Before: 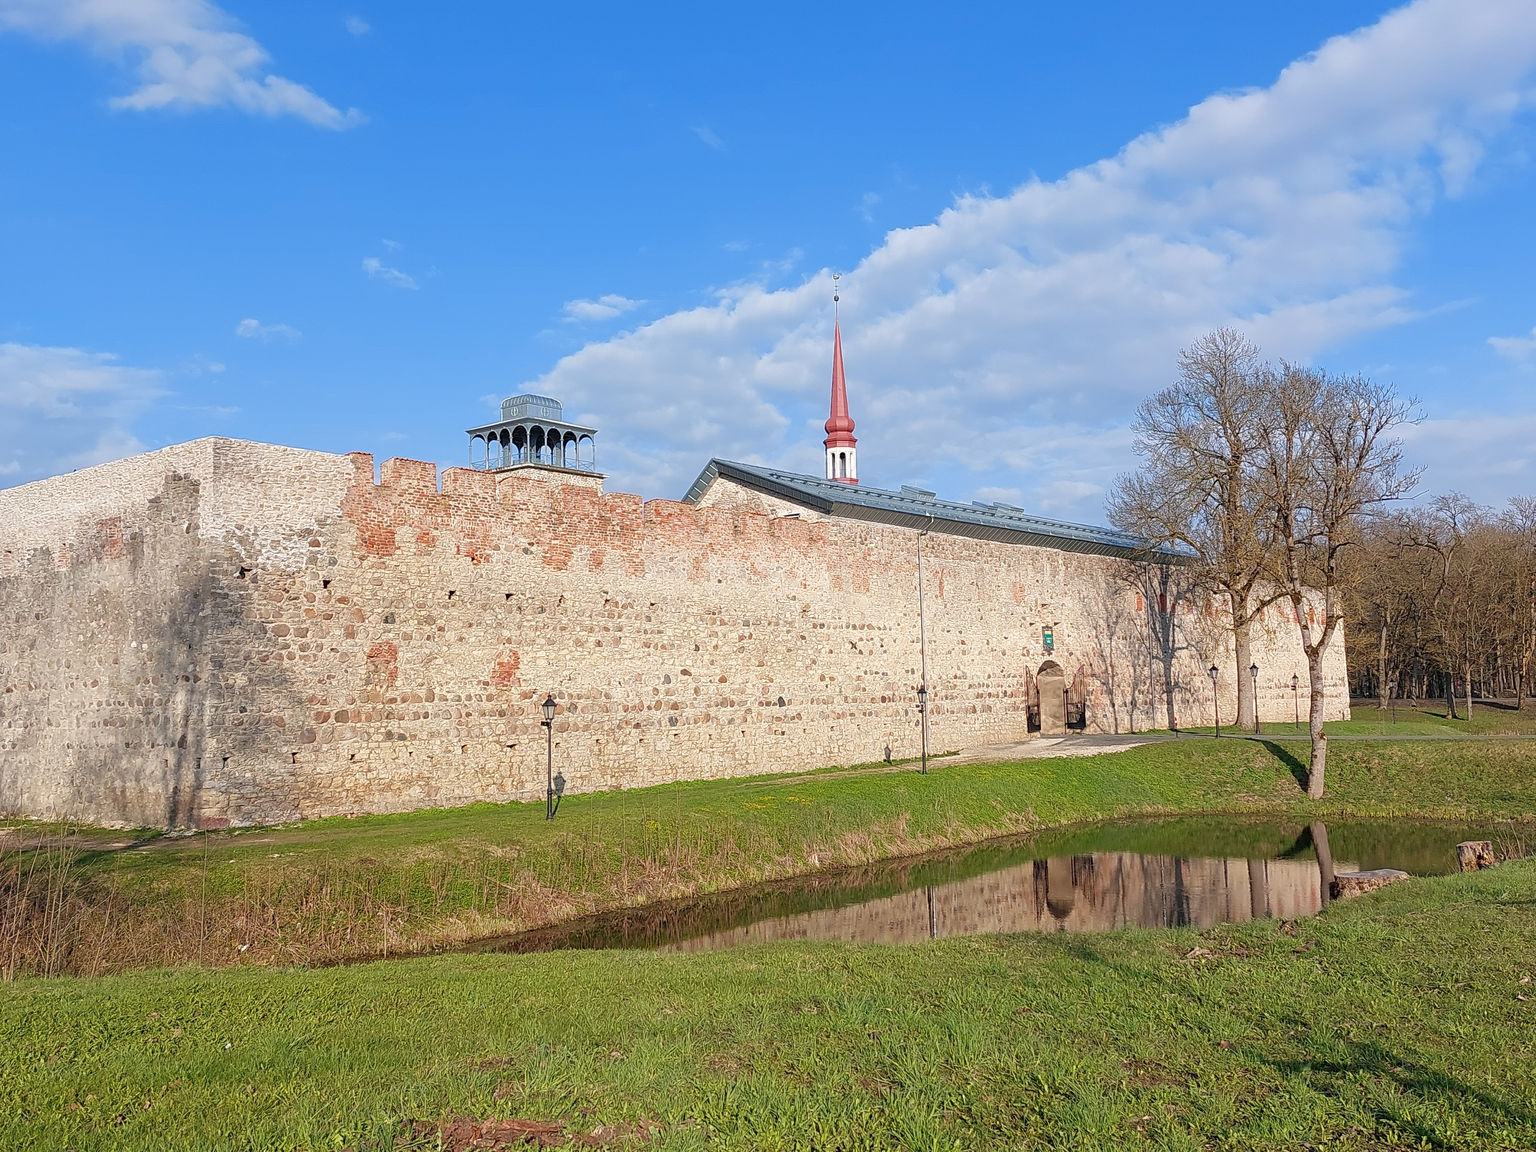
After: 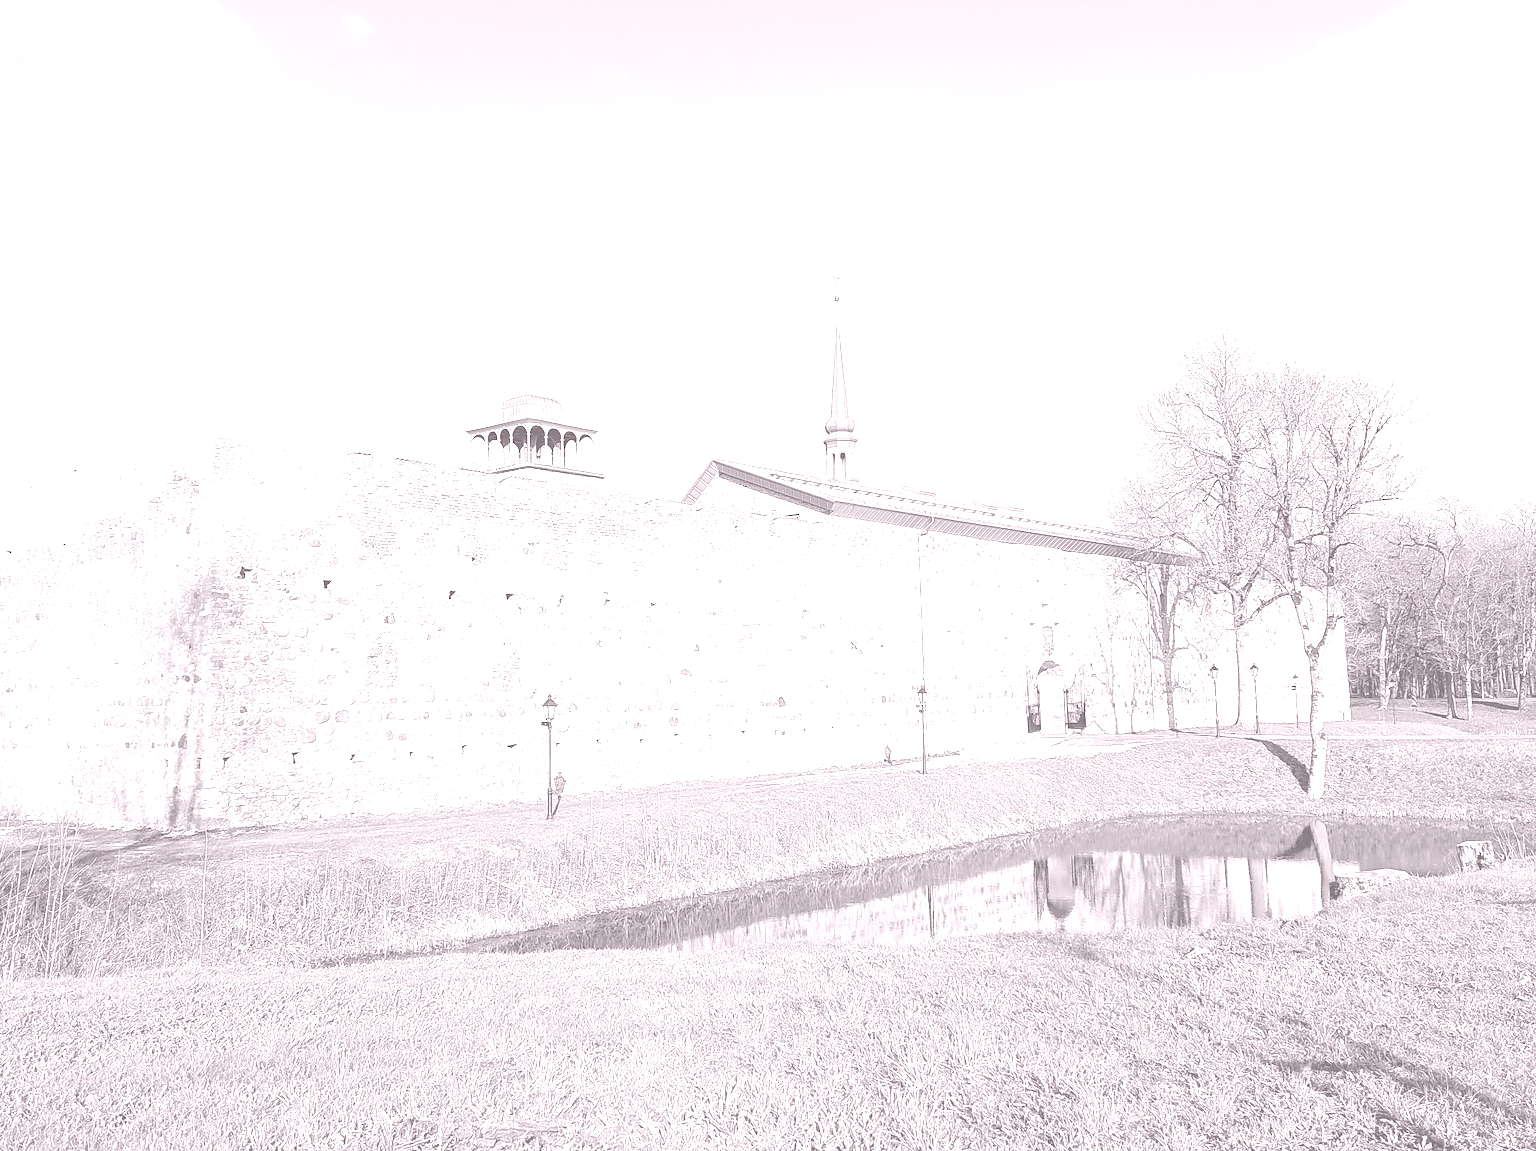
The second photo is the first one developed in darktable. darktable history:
color balance rgb: shadows lift › chroma 4.21%, shadows lift › hue 252.22°, highlights gain › chroma 1.36%, highlights gain › hue 50.24°, perceptual saturation grading › mid-tones 6.33%, perceptual saturation grading › shadows 72.44%, perceptual brilliance grading › highlights 11.59%, contrast 5.05%
color correction: saturation 3
white balance: emerald 1
colorize: hue 25.2°, saturation 83%, source mix 82%, lightness 79%, version 1
